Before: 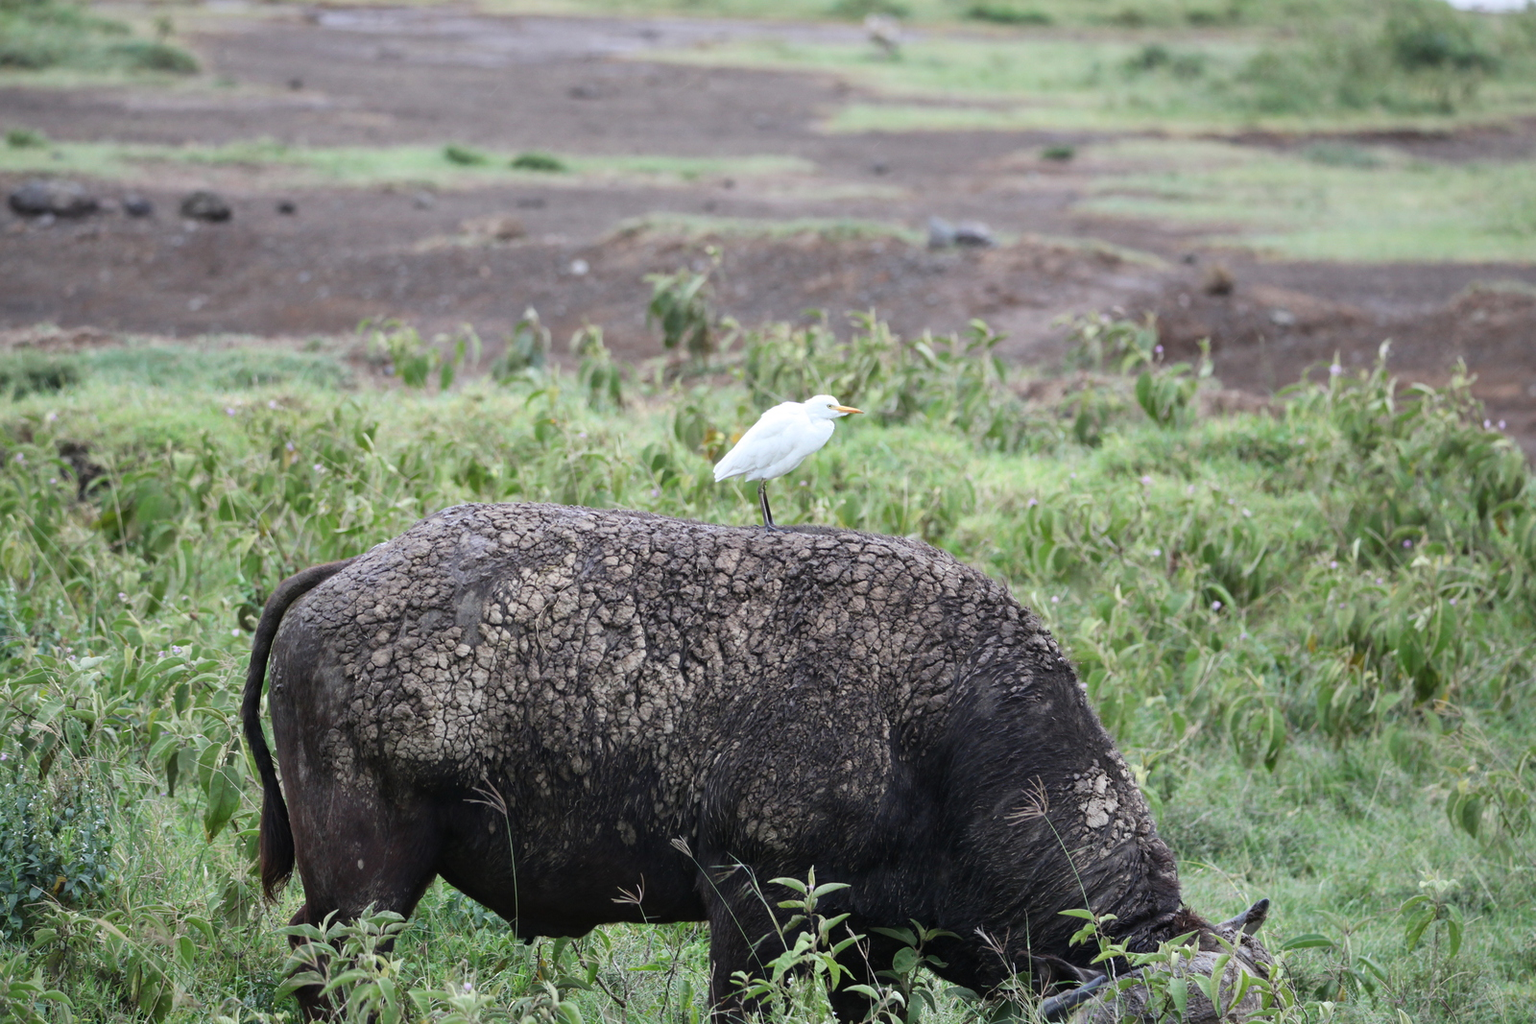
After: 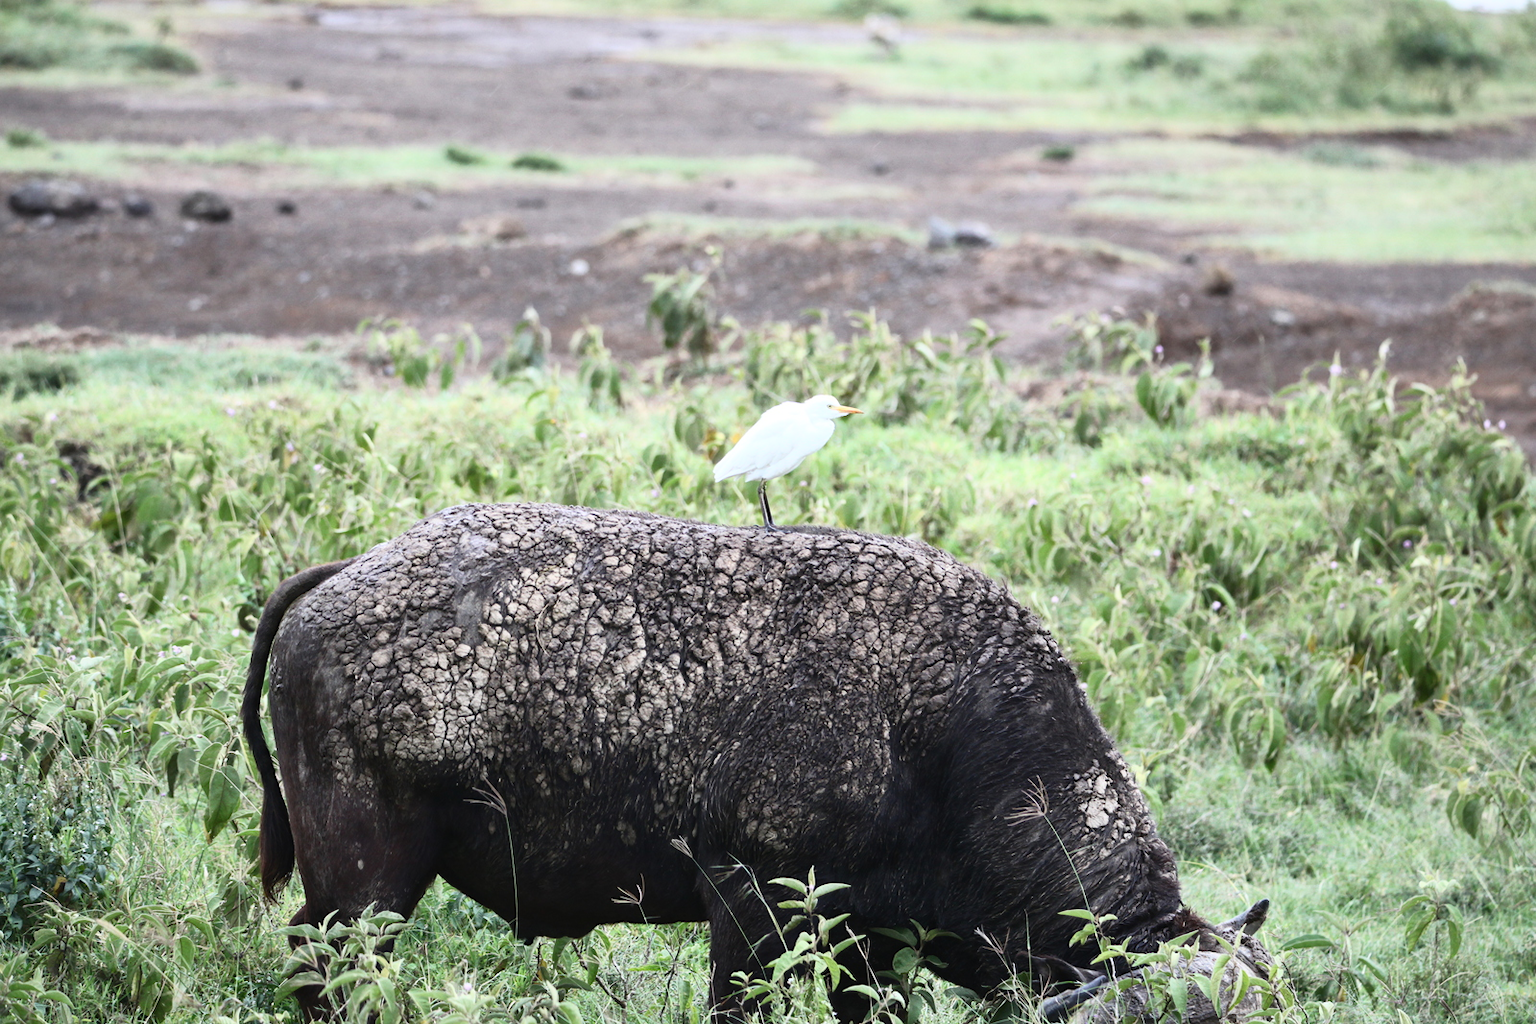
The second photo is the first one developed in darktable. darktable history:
tone curve: curves: ch0 [(0, 0.013) (0.198, 0.175) (0.512, 0.582) (0.625, 0.754) (0.81, 0.934) (1, 1)], color space Lab, independent channels, preserve colors none
